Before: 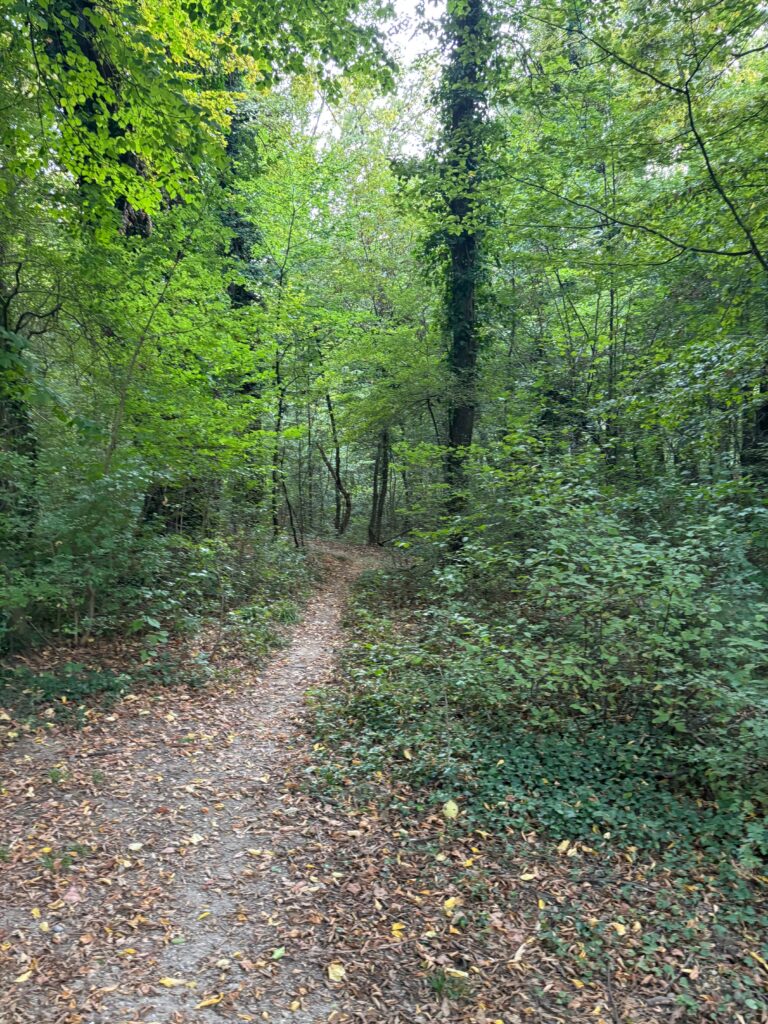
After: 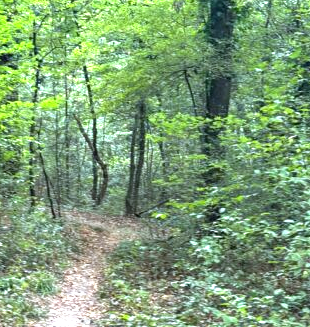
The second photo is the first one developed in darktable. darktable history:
crop: left 31.751%, top 32.172%, right 27.8%, bottom 35.83%
exposure: black level correction 0, exposure 1.2 EV, compensate highlight preservation false
white balance: red 0.974, blue 1.044
